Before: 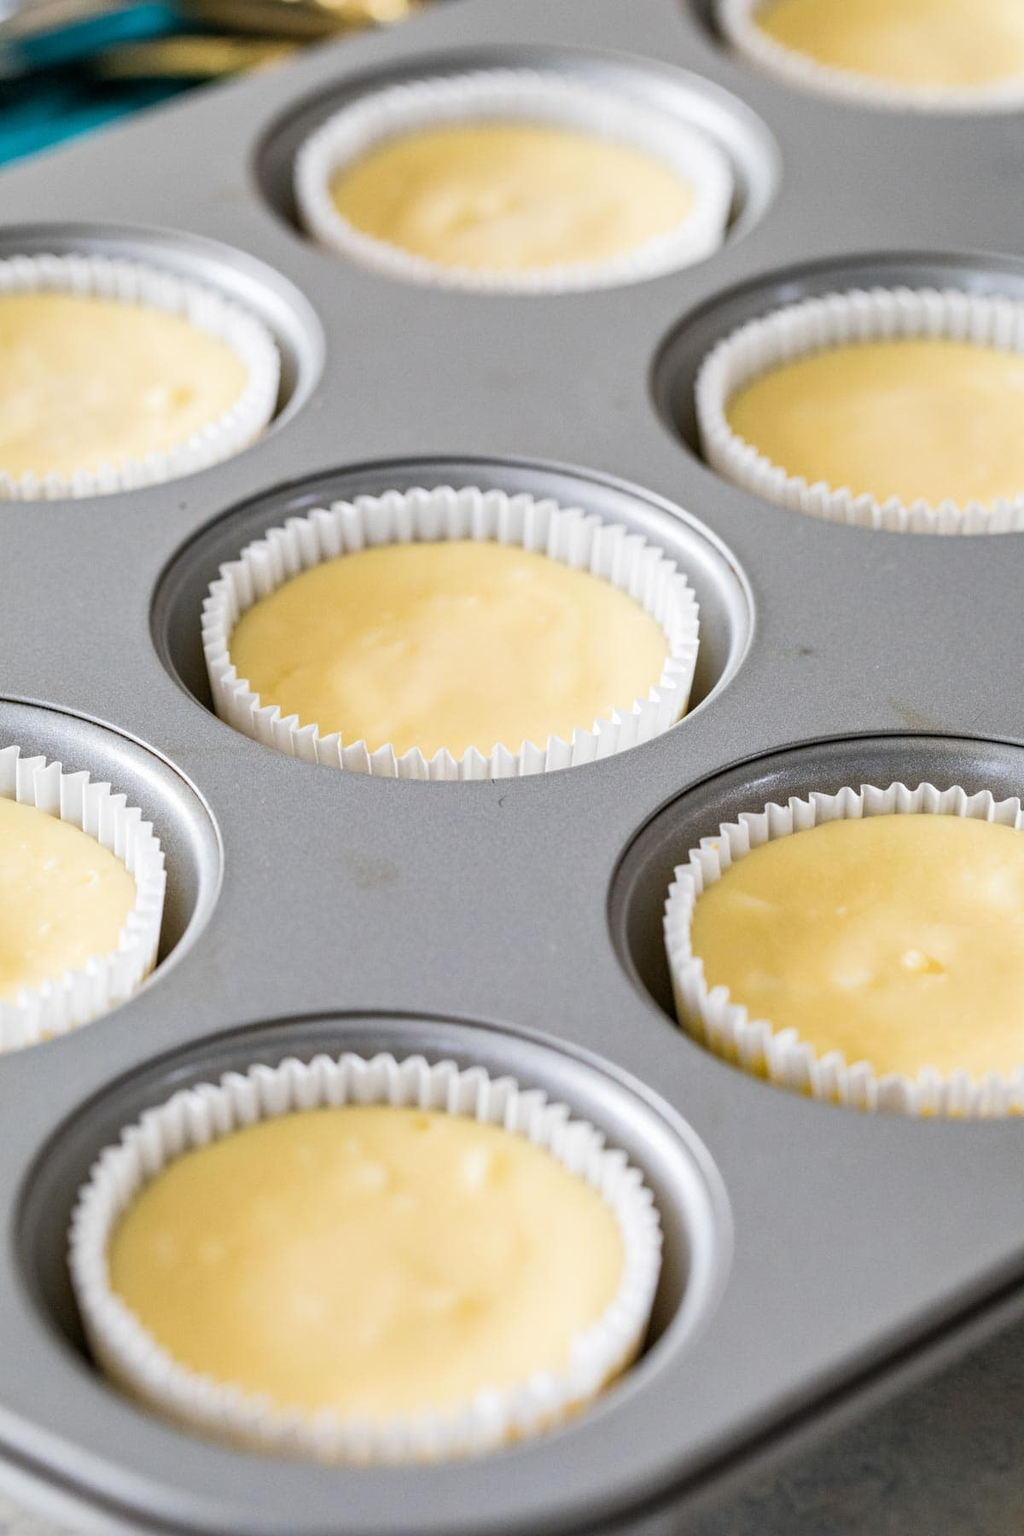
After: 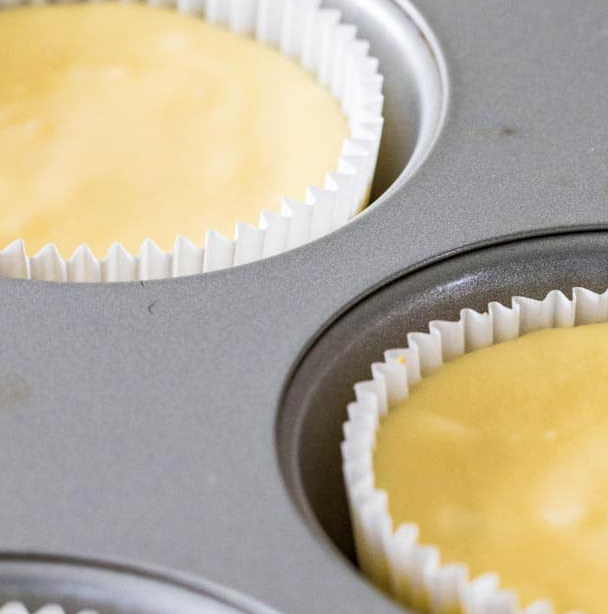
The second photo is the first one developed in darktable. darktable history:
crop: left 36.339%, top 35.143%, right 12.931%, bottom 30.72%
velvia: on, module defaults
